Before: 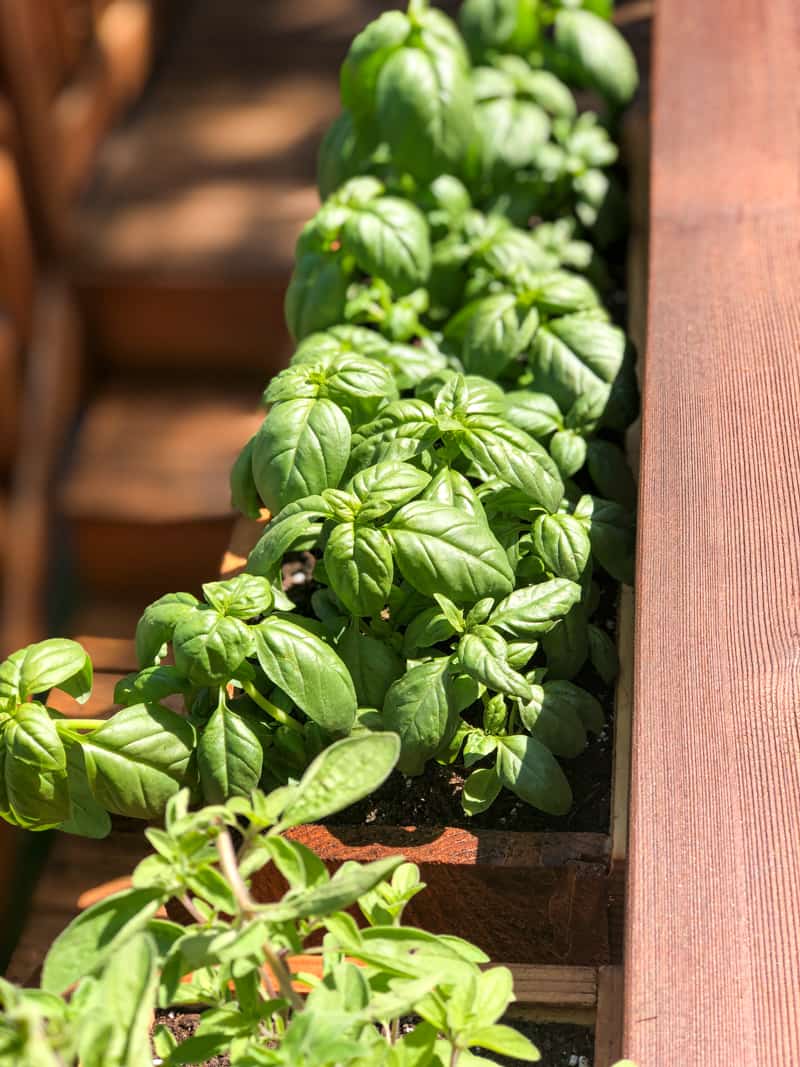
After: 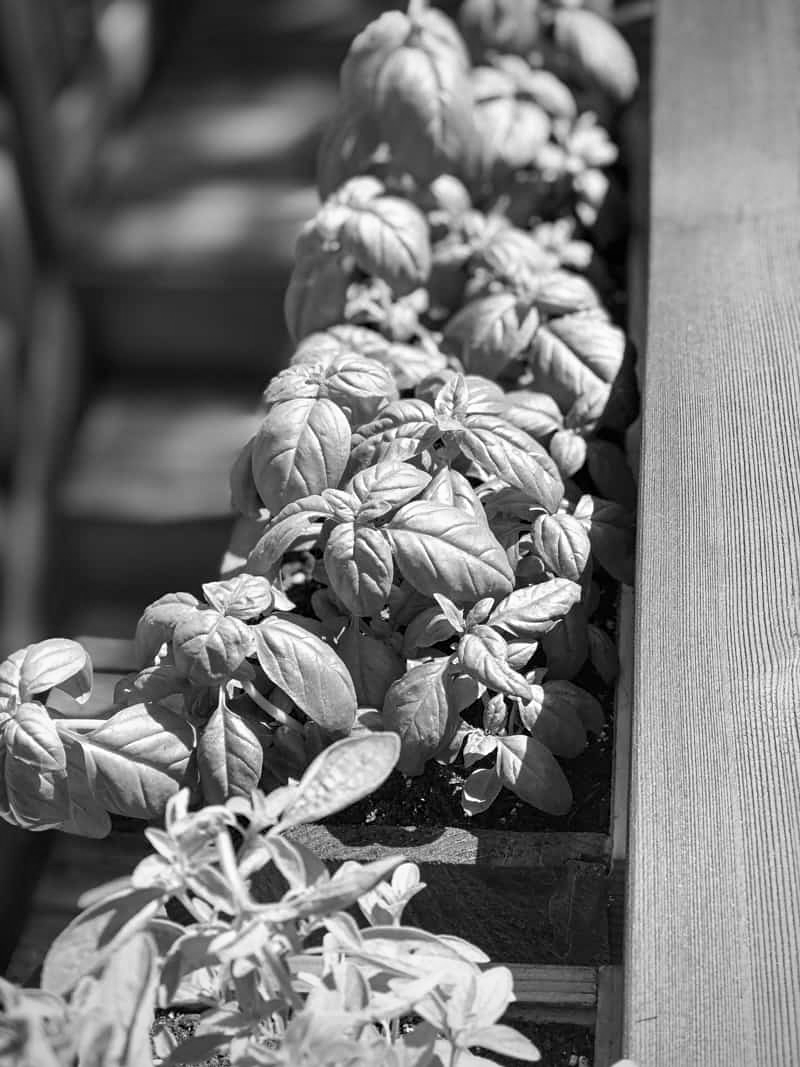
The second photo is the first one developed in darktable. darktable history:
sharpen: amount 0.2
vignetting: on, module defaults
monochrome: on, module defaults
